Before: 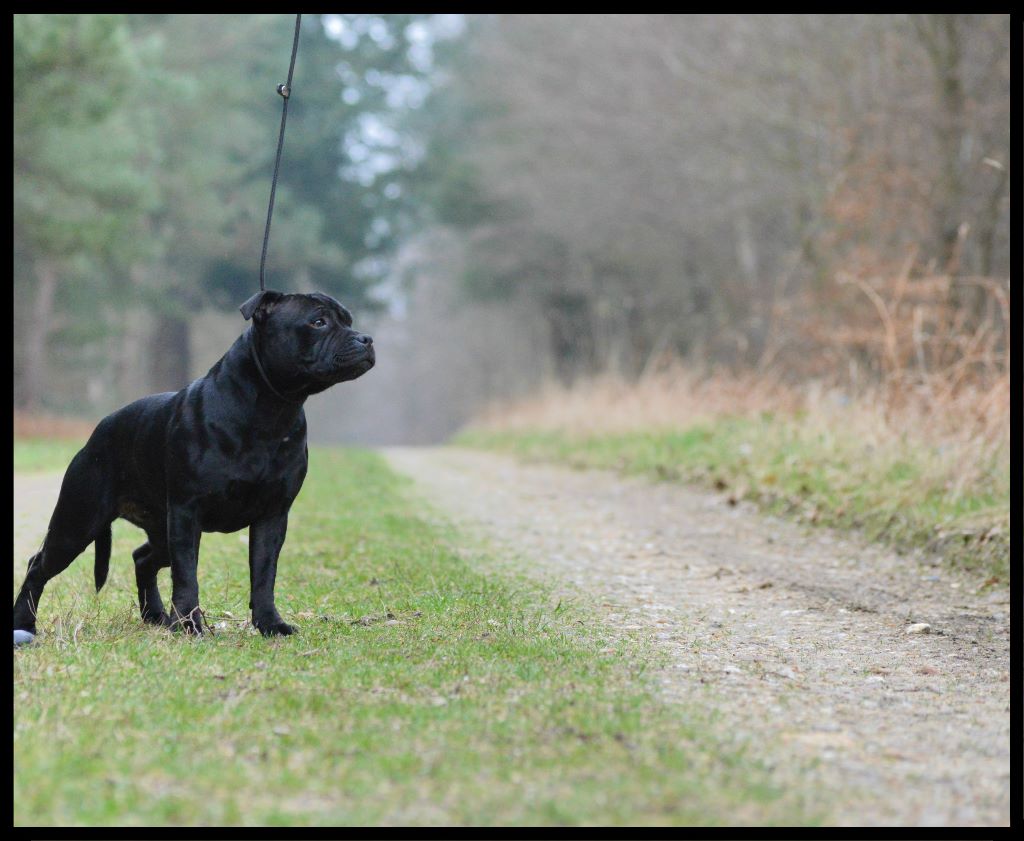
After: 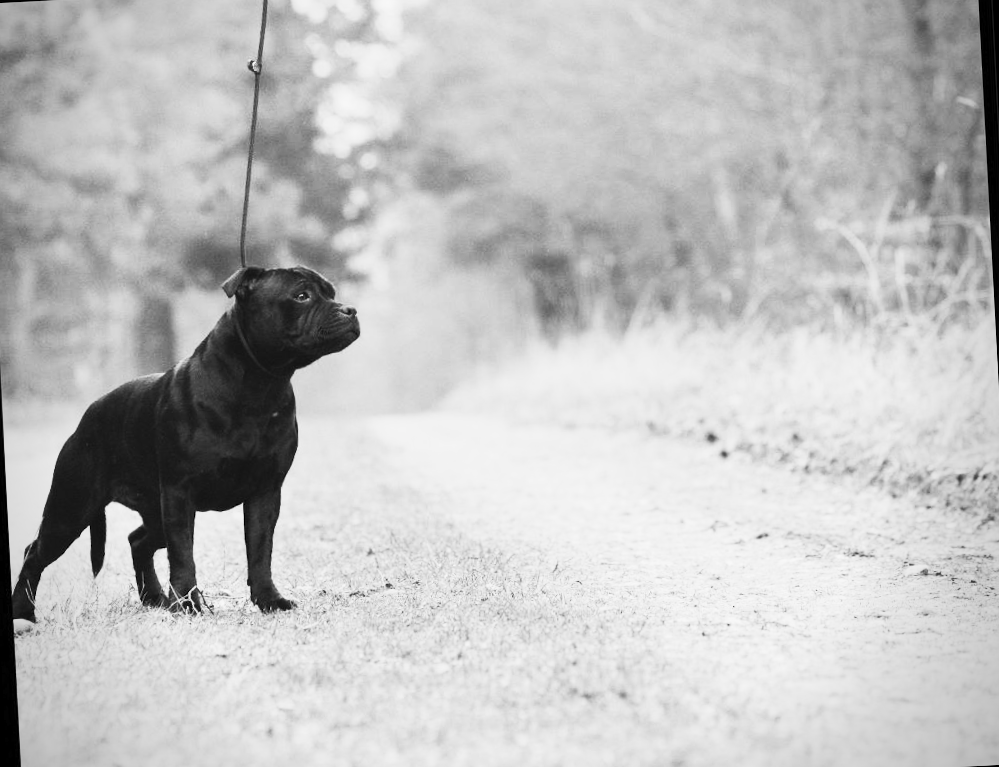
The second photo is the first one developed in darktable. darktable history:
rotate and perspective: rotation -3°, crop left 0.031, crop right 0.968, crop top 0.07, crop bottom 0.93
contrast brightness saturation: contrast 0.53, brightness 0.47, saturation -1
white balance: red 0.926, green 1.003, blue 1.133
vignetting: saturation 0, unbound false
monochrome: a 32, b 64, size 2.3
color balance rgb: perceptual saturation grading › global saturation 30%, global vibrance 20%
